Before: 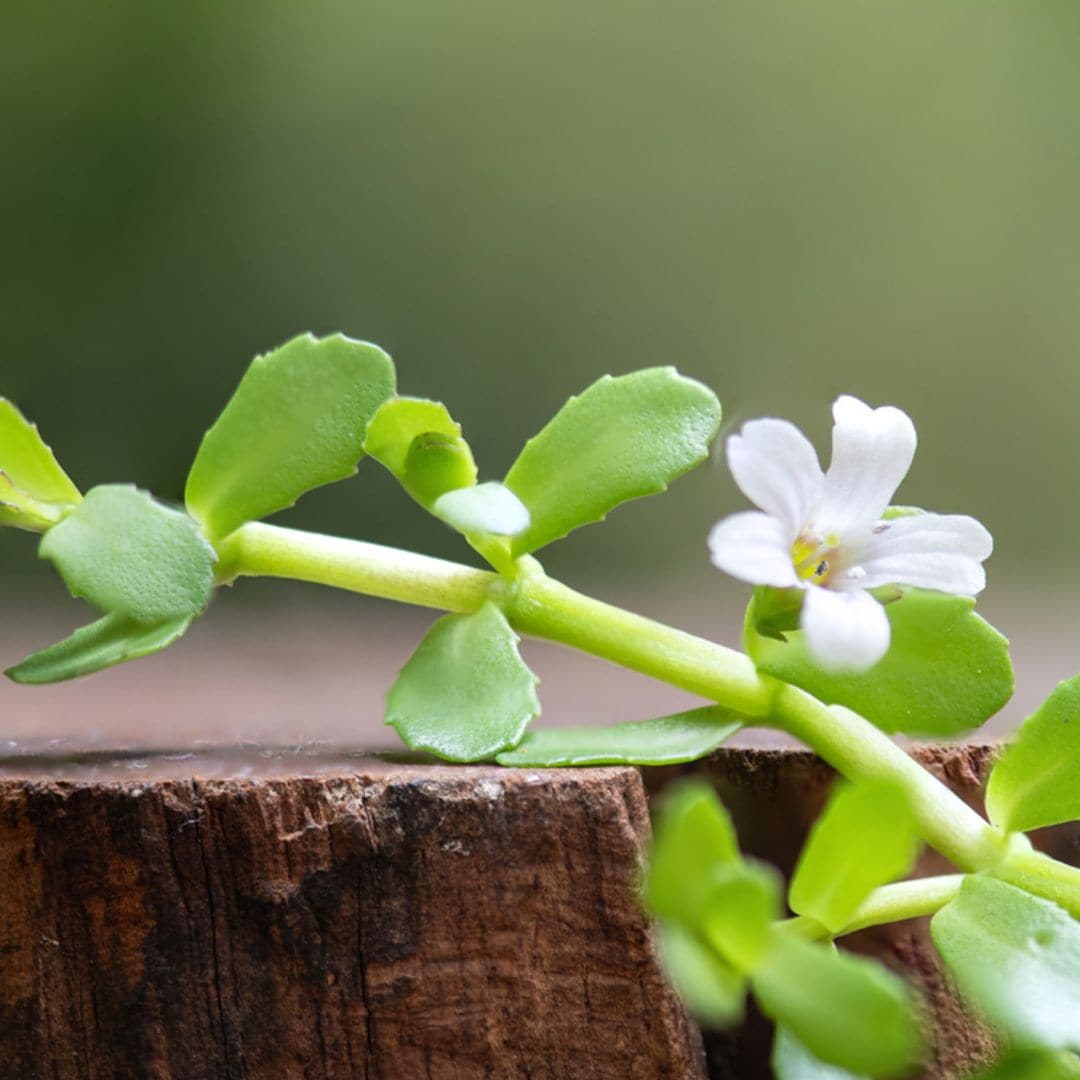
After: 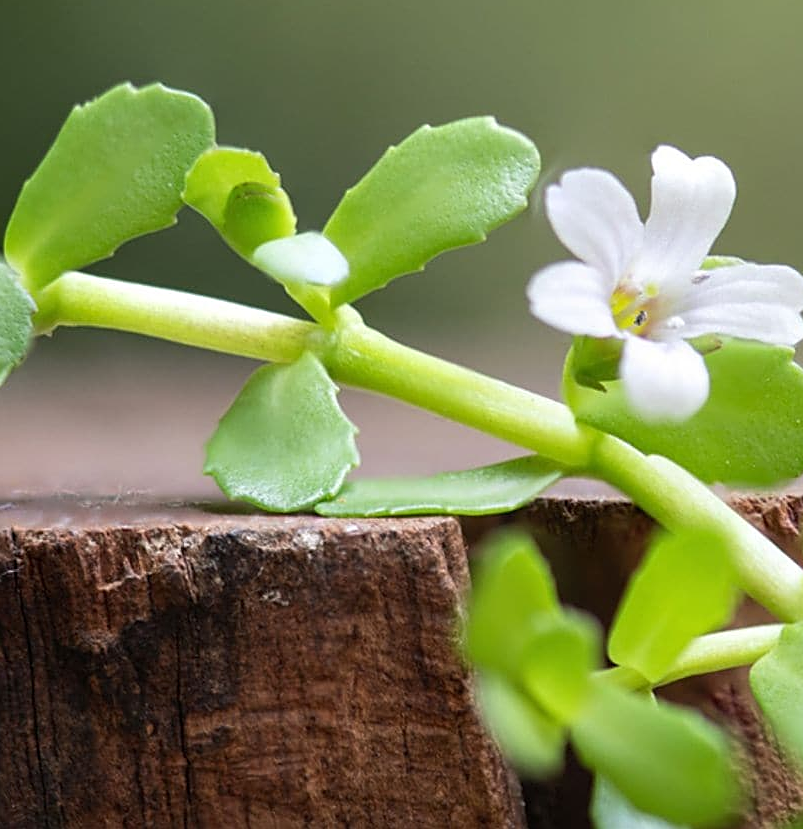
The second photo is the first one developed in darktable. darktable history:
crop: left 16.848%, top 23.238%, right 8.767%
sharpen: on, module defaults
